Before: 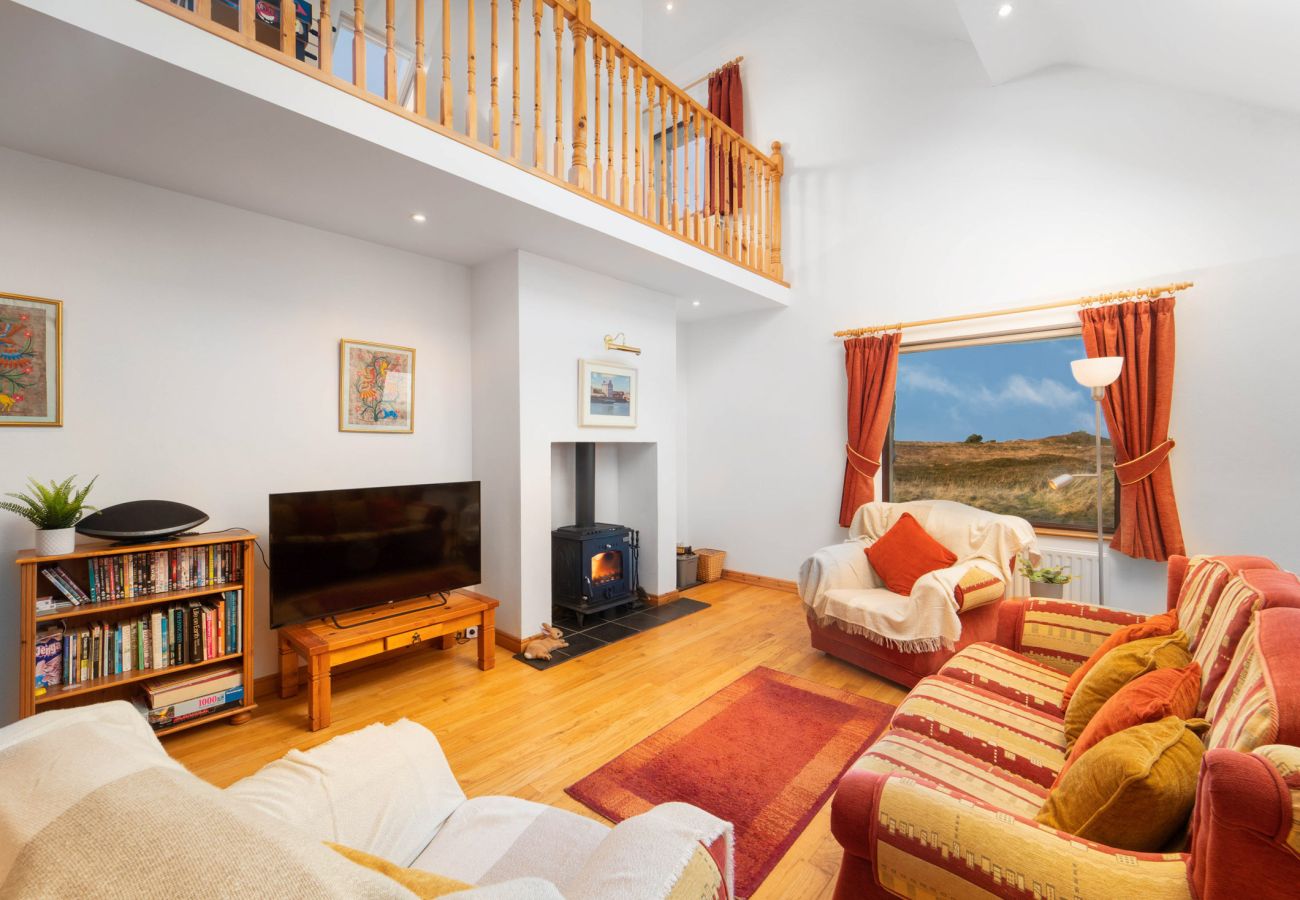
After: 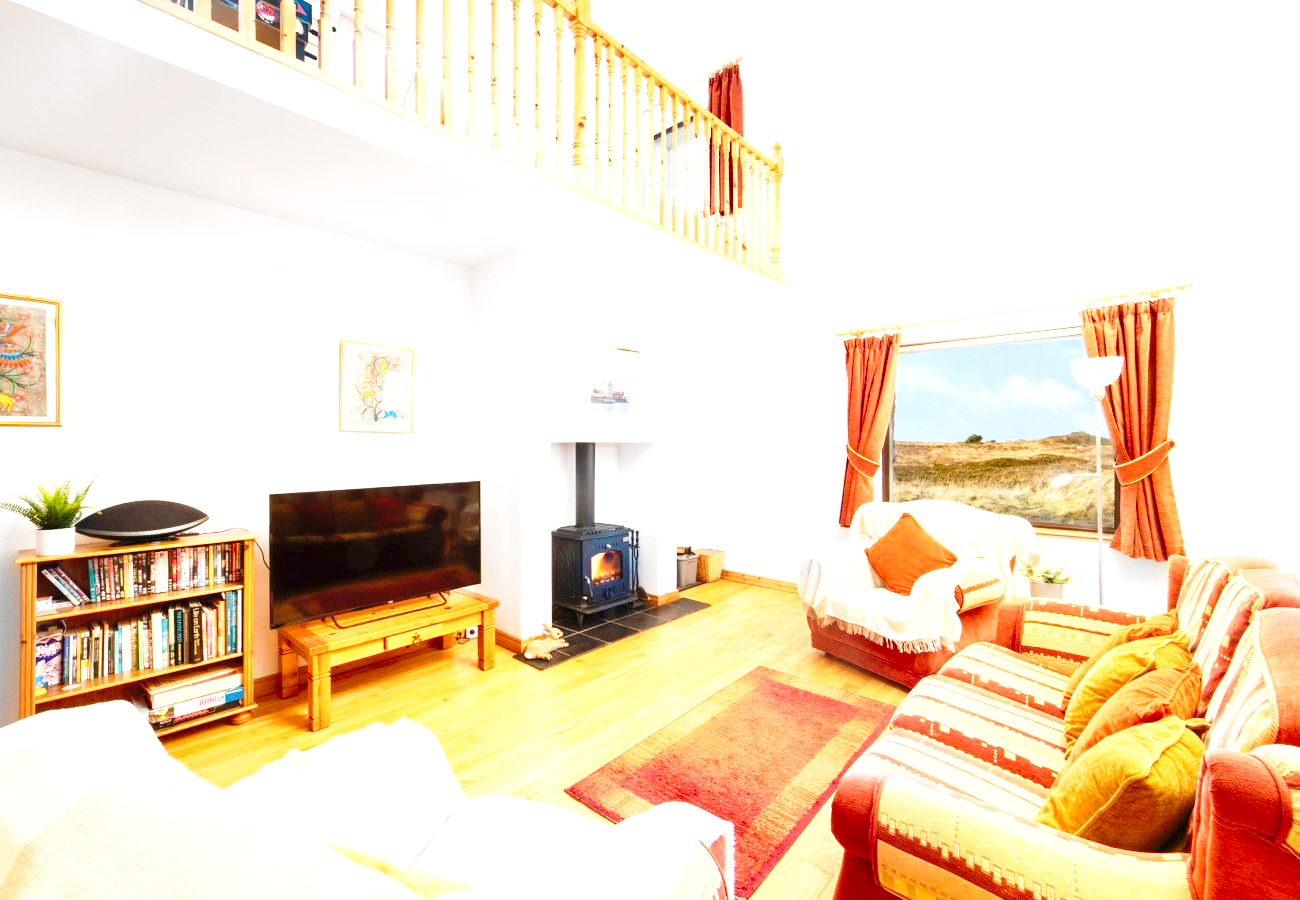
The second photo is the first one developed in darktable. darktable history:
exposure: black level correction 0, exposure 1.281 EV, compensate highlight preservation false
base curve: curves: ch0 [(0, 0) (0.028, 0.03) (0.121, 0.232) (0.46, 0.748) (0.859, 0.968) (1, 1)], preserve colors none
shadows and highlights: shadows 29.64, highlights -30.24, low approximation 0.01, soften with gaussian
